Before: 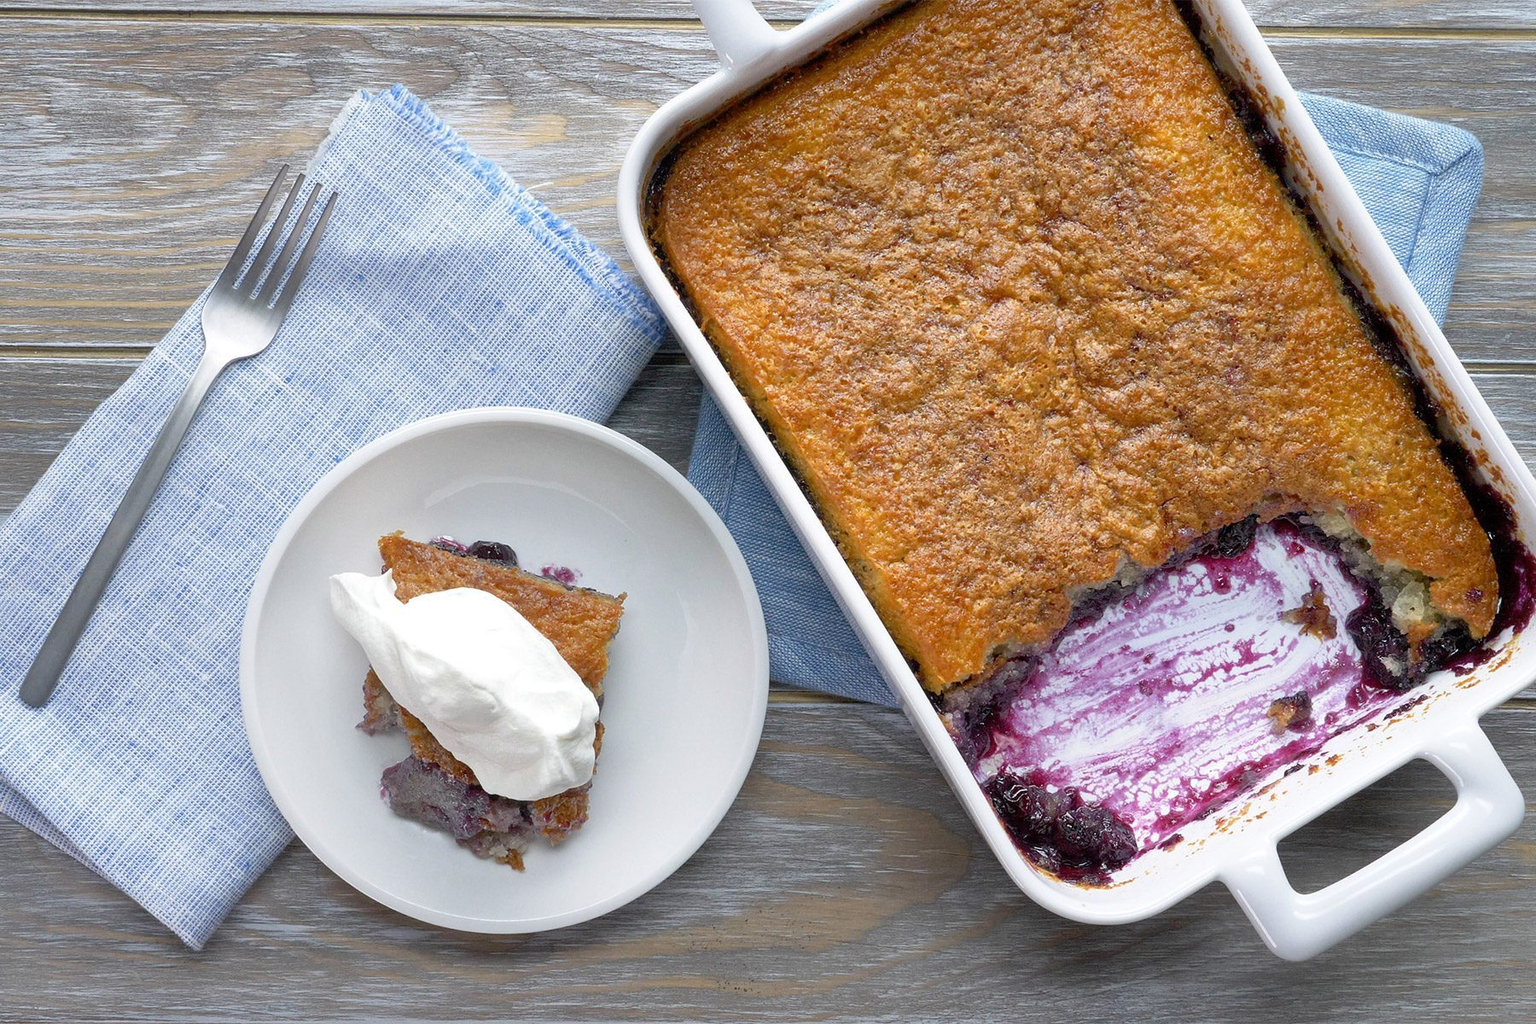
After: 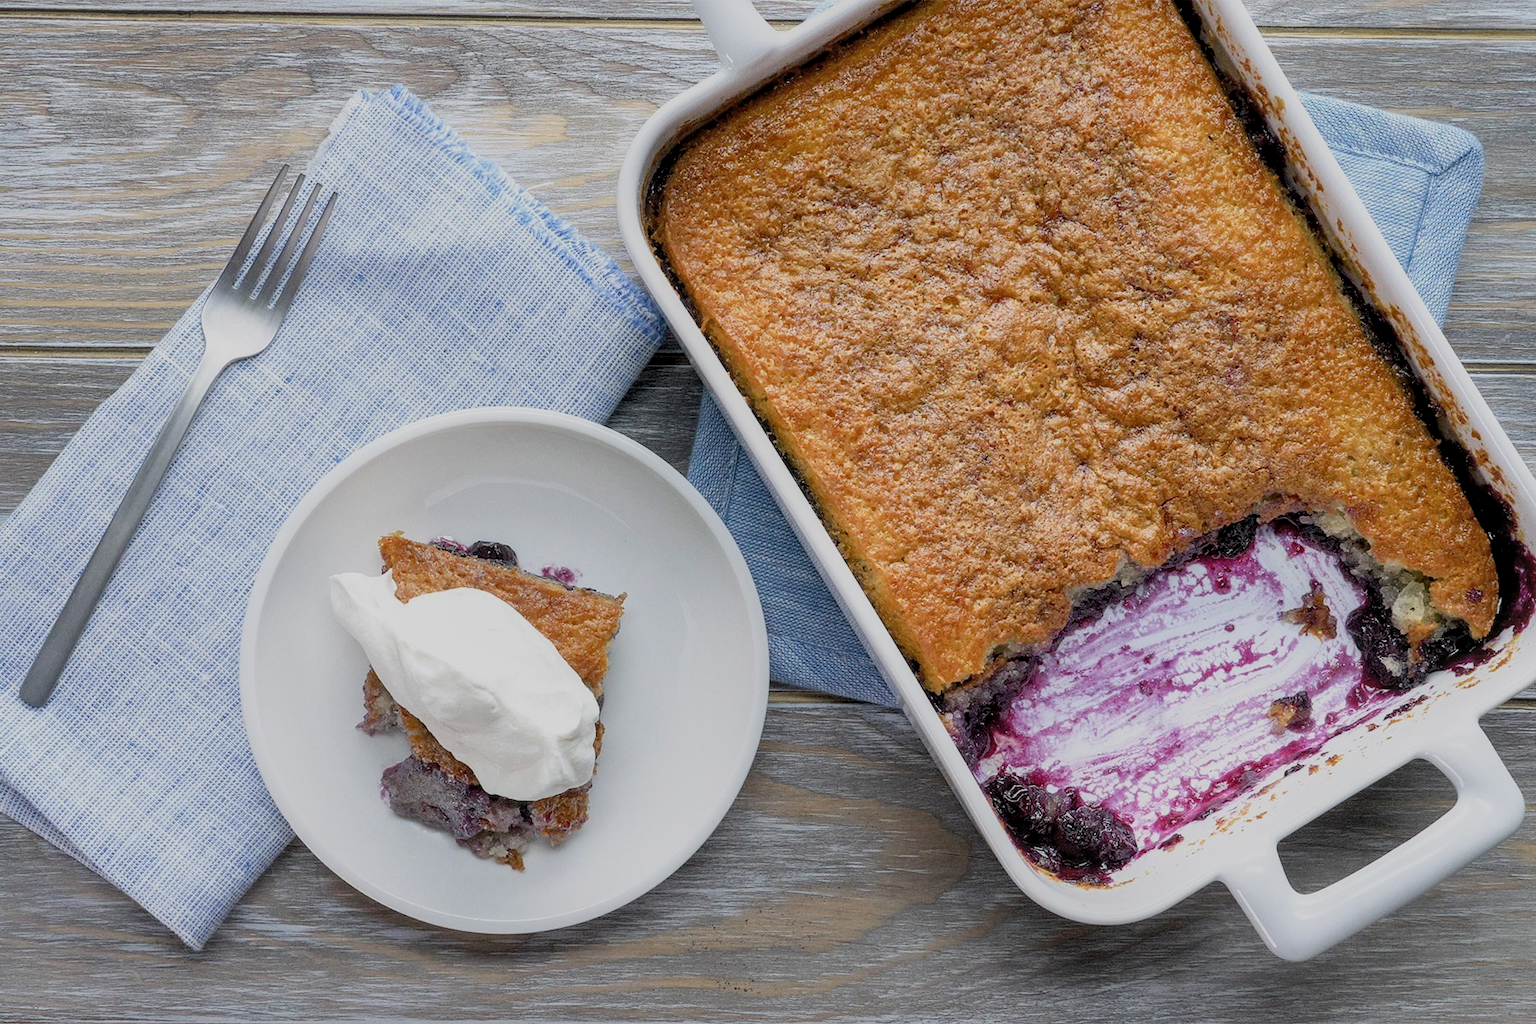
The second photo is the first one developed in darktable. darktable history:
local contrast: on, module defaults
filmic rgb: black relative exposure -7.65 EV, white relative exposure 4.56 EV, hardness 3.61, color science v5 (2021), contrast in shadows safe, contrast in highlights safe
